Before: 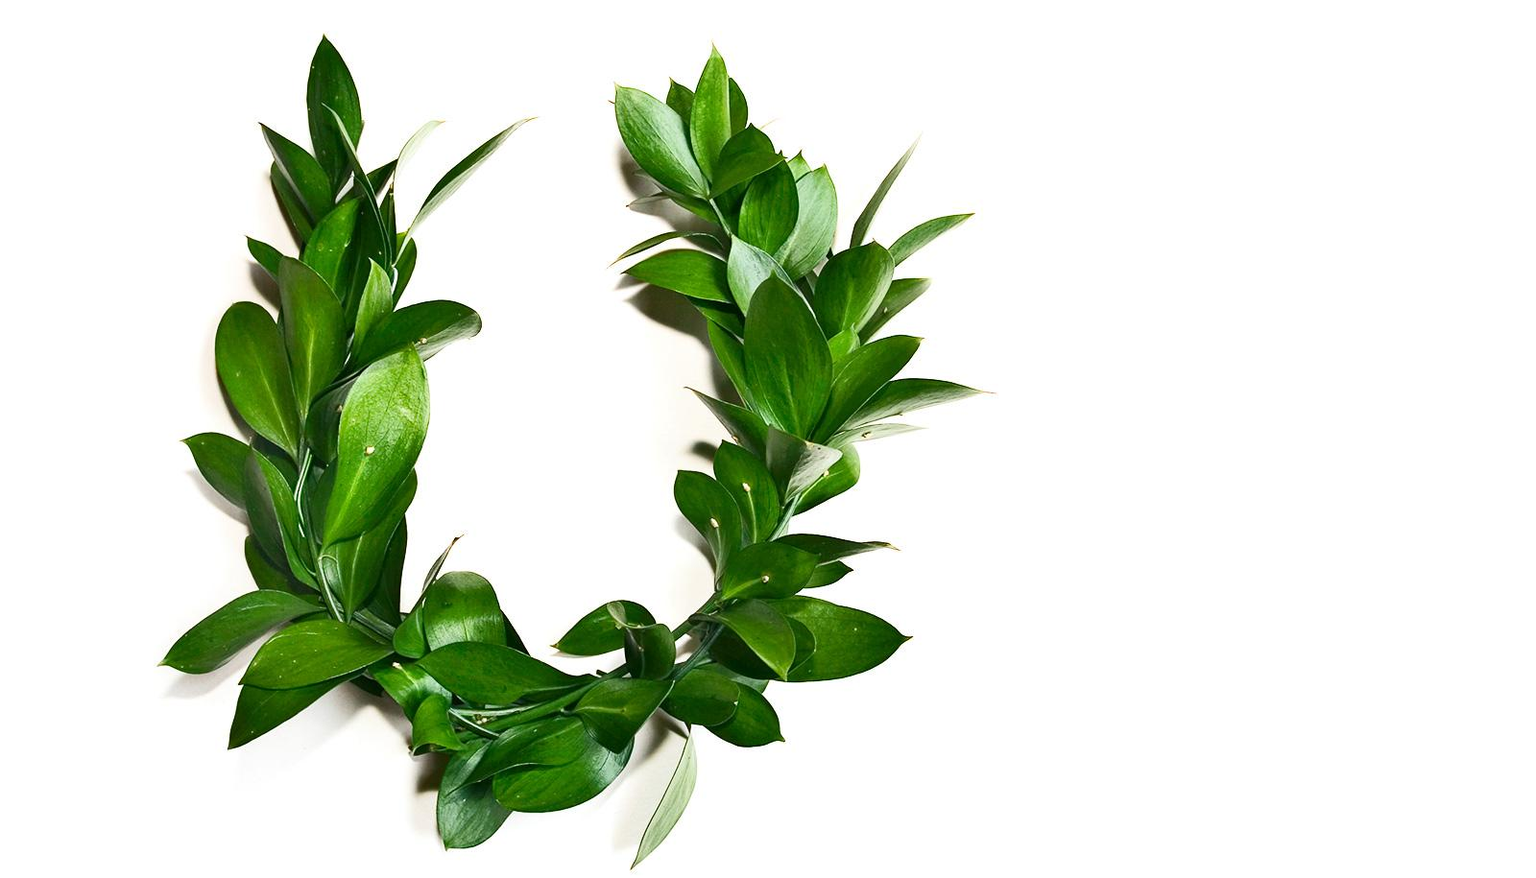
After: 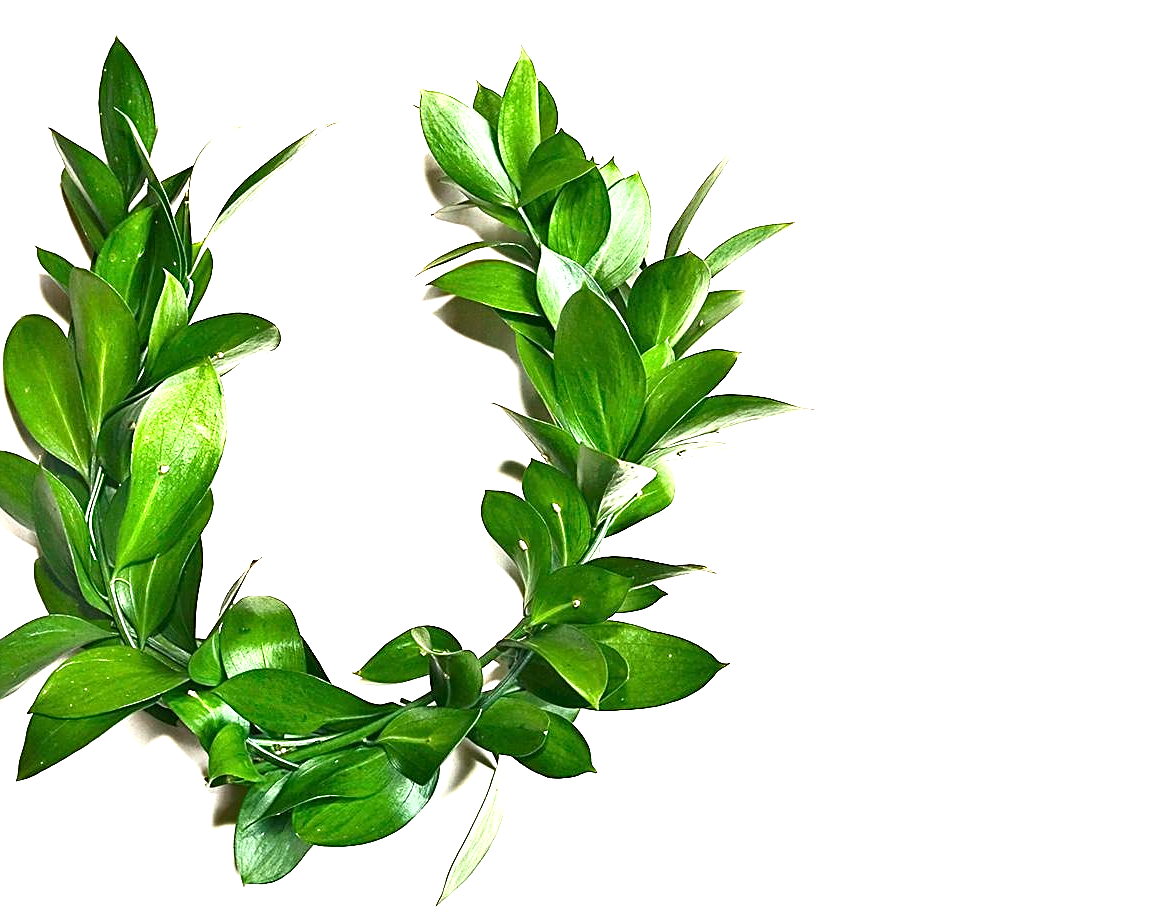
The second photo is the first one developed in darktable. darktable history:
sharpen: on, module defaults
exposure: exposure 1 EV, compensate highlight preservation false
crop: left 13.869%, top 0%, right 13.4%
